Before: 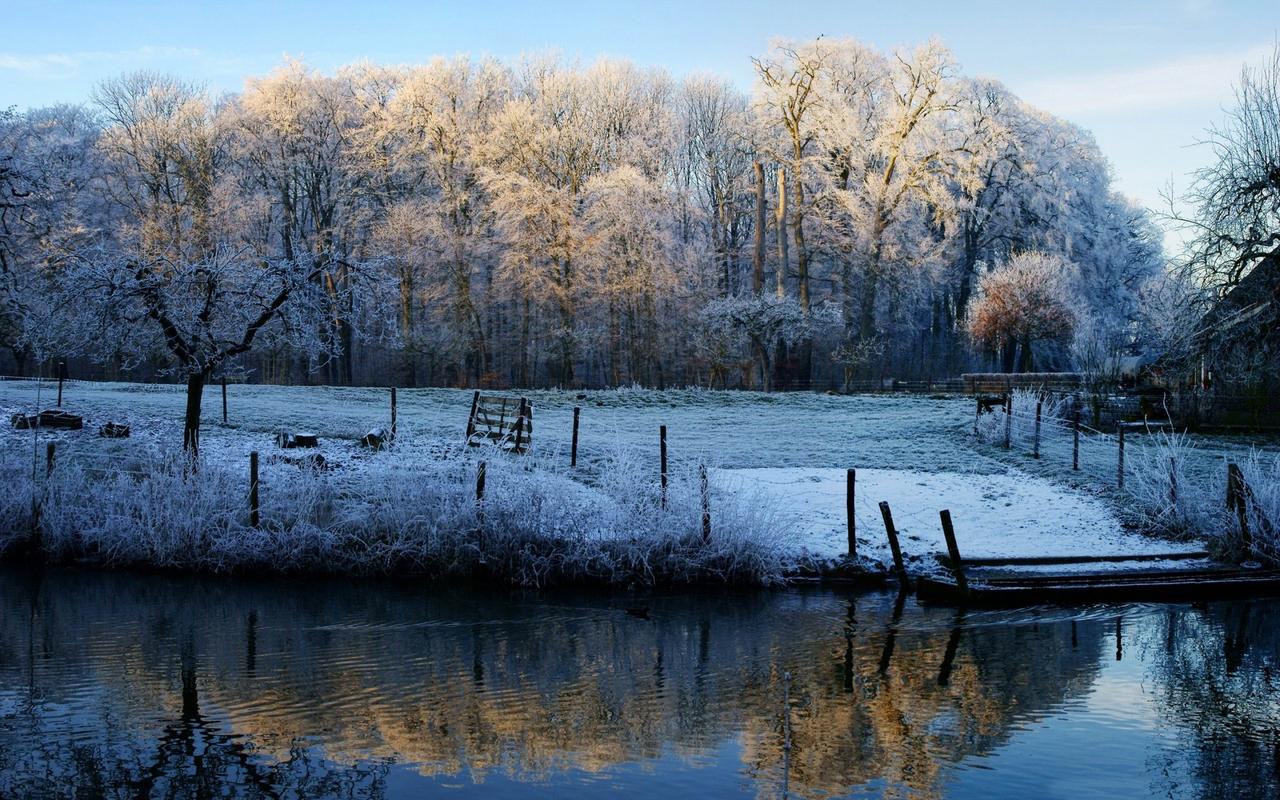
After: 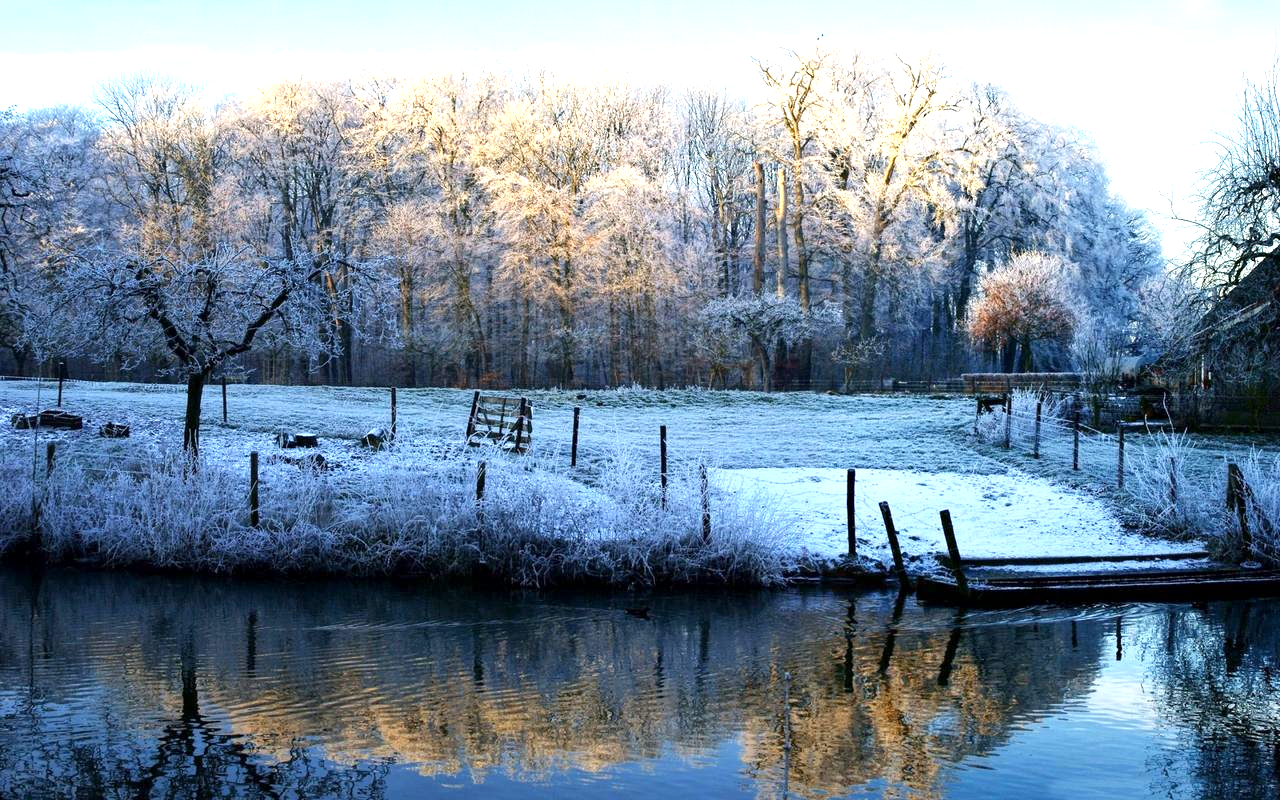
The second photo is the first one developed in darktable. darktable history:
exposure: black level correction 0.001, exposure 0.964 EV, compensate highlight preservation false
